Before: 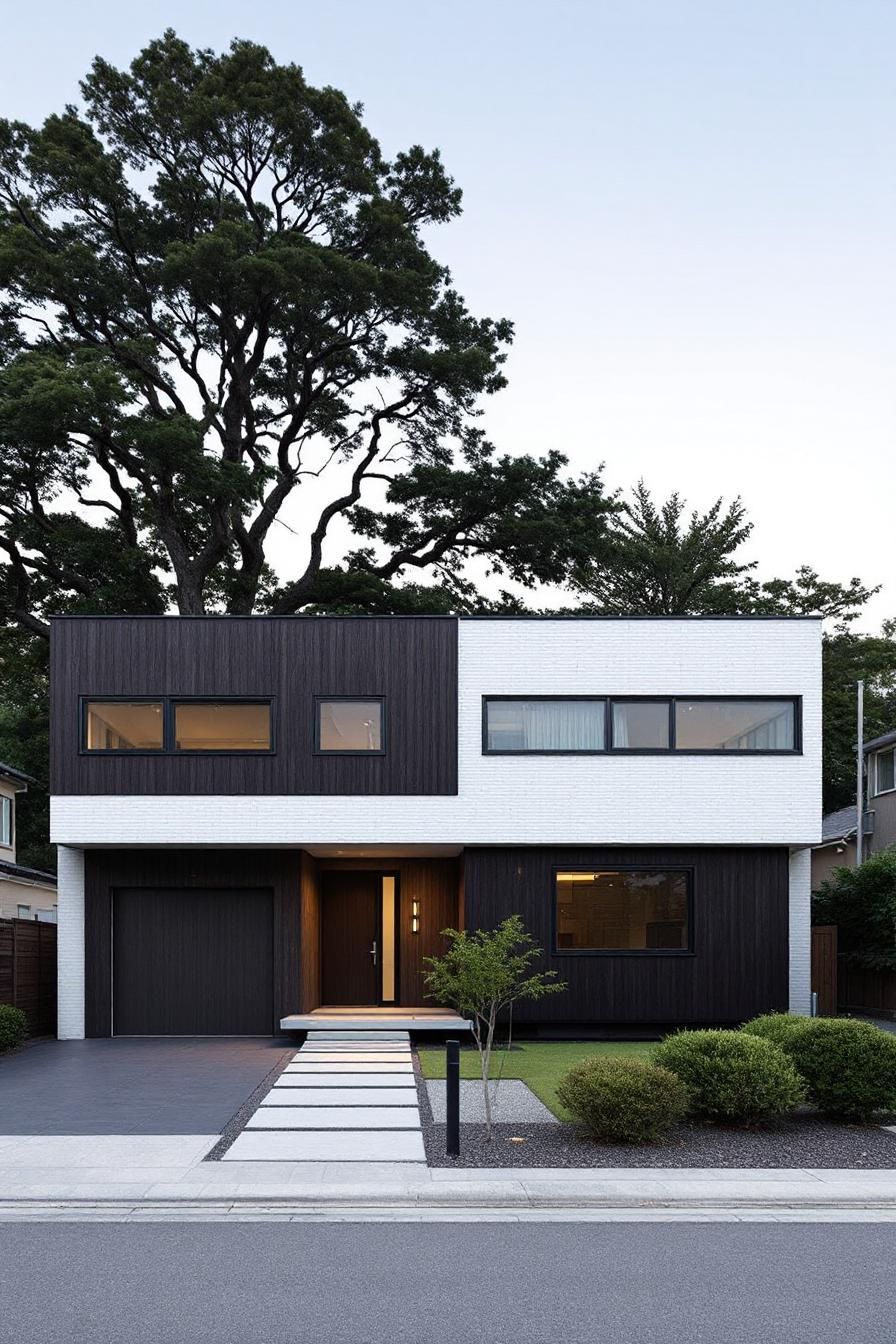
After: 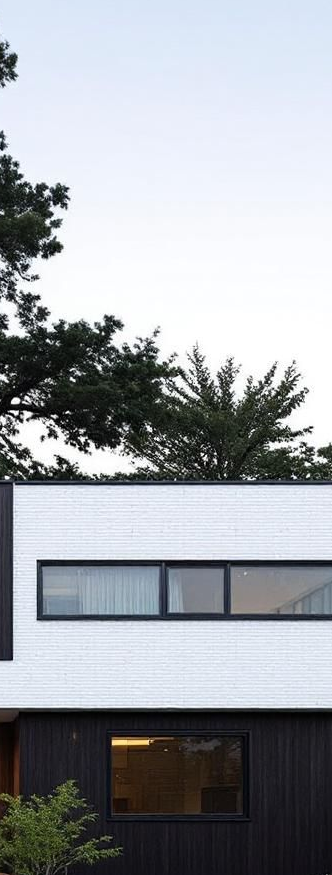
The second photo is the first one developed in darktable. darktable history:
crop and rotate: left 49.717%, top 10.083%, right 13.173%, bottom 24.781%
